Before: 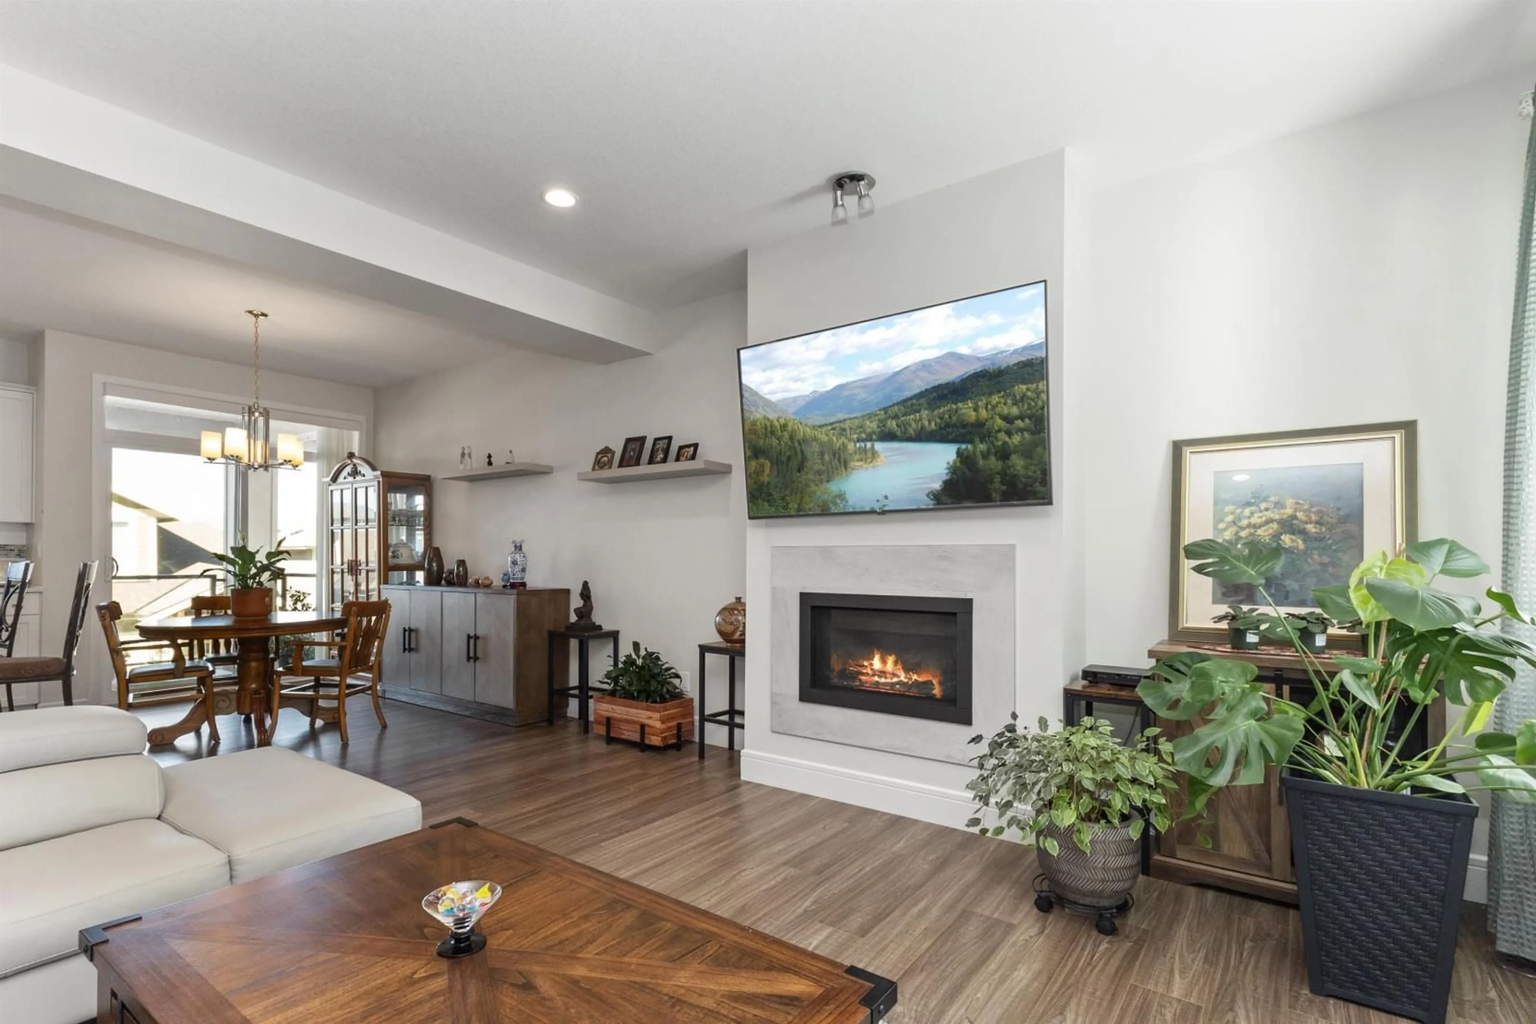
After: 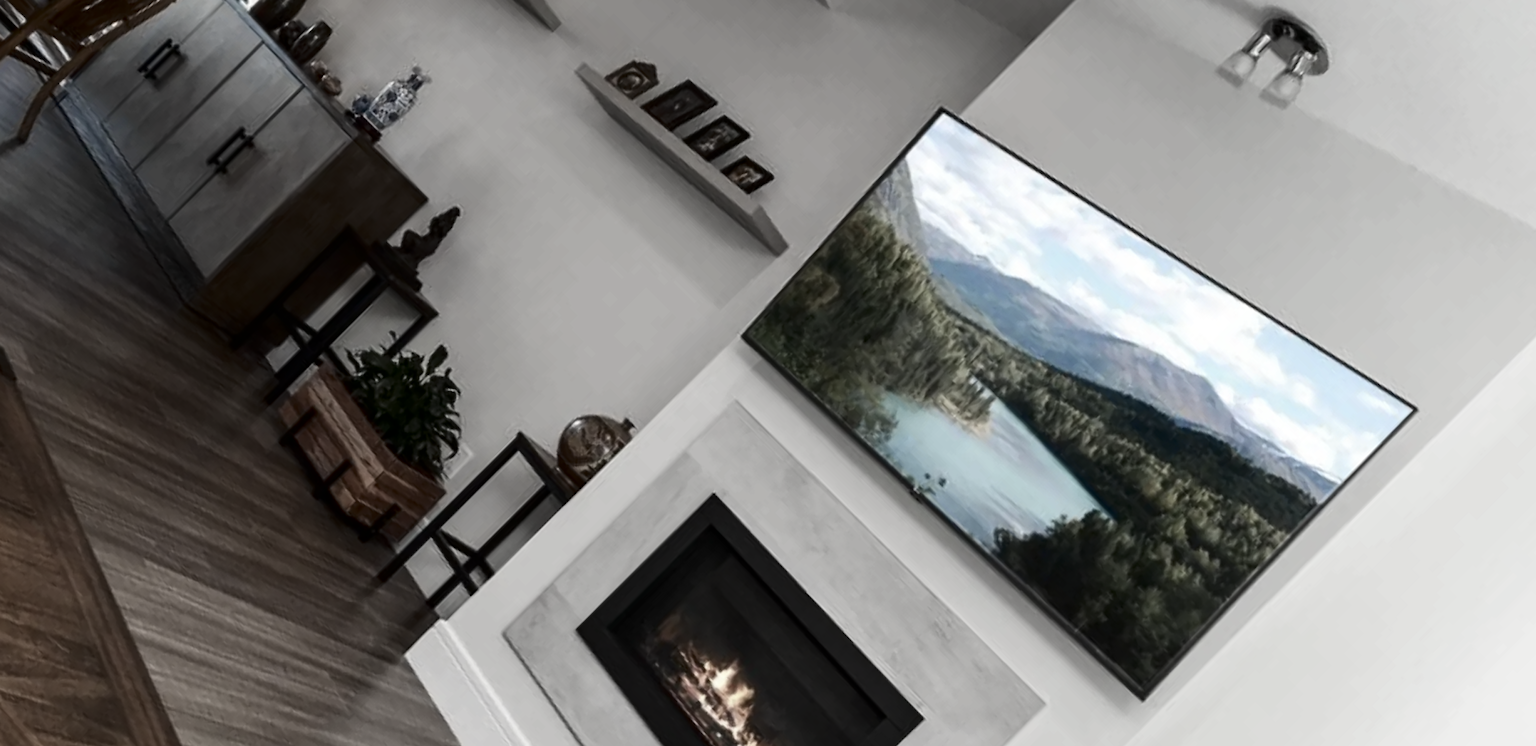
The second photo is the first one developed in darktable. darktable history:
crop and rotate: angle -44.95°, top 16.016%, right 0.832%, bottom 11.624%
color zones: curves: ch1 [(0.238, 0.163) (0.476, 0.2) (0.733, 0.322) (0.848, 0.134)]
contrast brightness saturation: contrast 0.188, brightness -0.241, saturation 0.111
